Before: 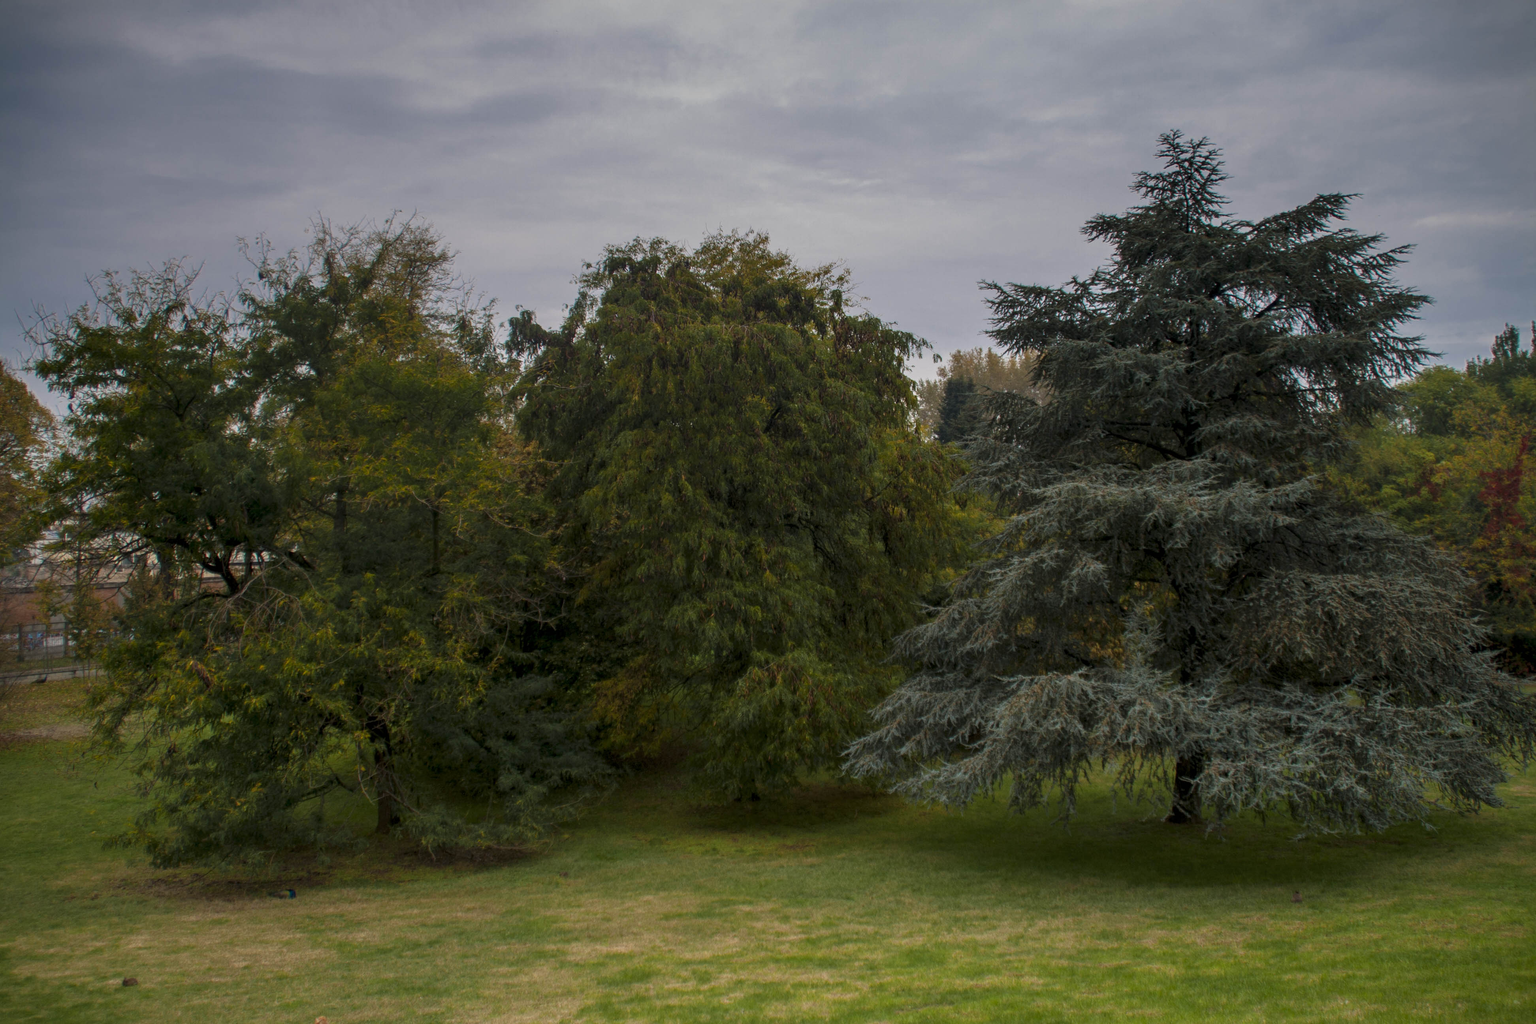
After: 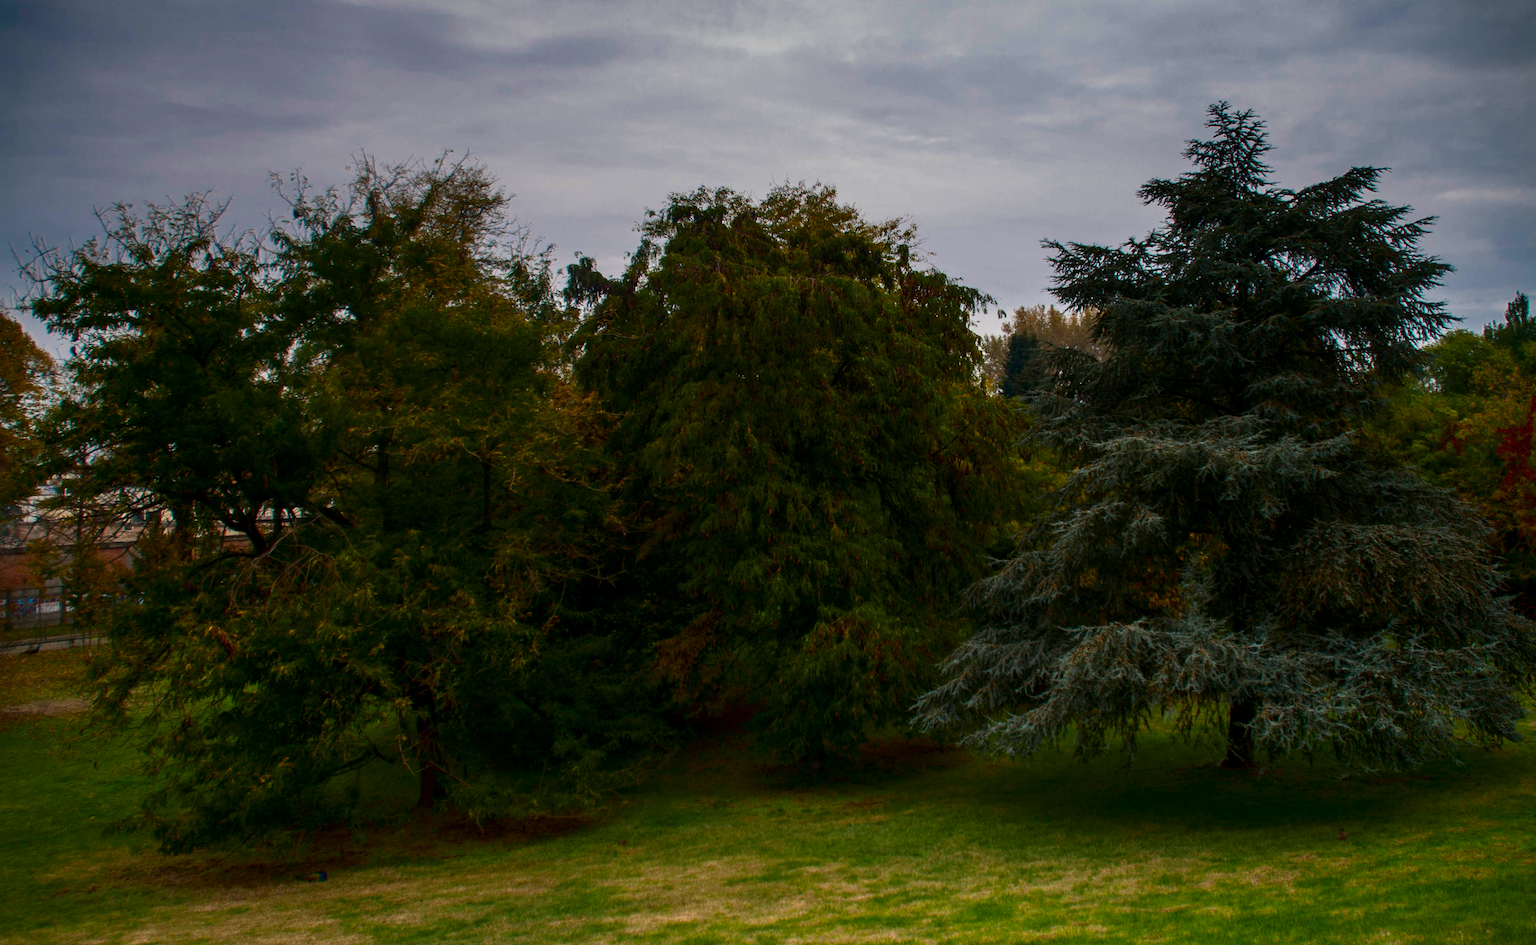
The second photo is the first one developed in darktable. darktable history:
contrast brightness saturation: contrast 0.19, brightness -0.11, saturation 0.21
bloom: size 9%, threshold 100%, strength 7%
rotate and perspective: rotation -0.013°, lens shift (vertical) -0.027, lens shift (horizontal) 0.178, crop left 0.016, crop right 0.989, crop top 0.082, crop bottom 0.918
